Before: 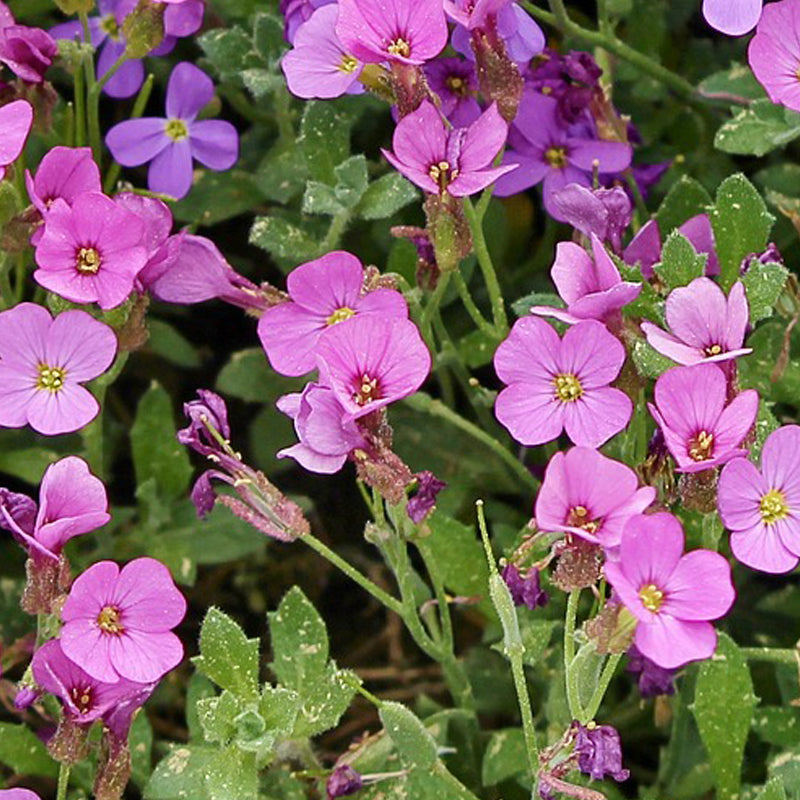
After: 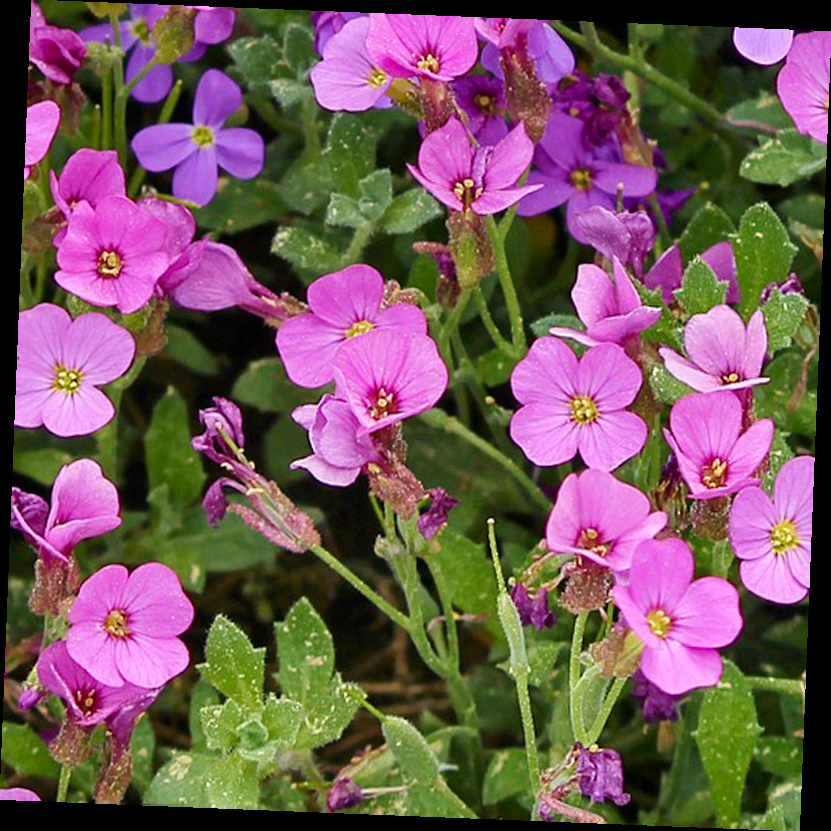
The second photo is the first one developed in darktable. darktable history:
rotate and perspective: rotation 2.27°, automatic cropping off
contrast brightness saturation: saturation 0.13
